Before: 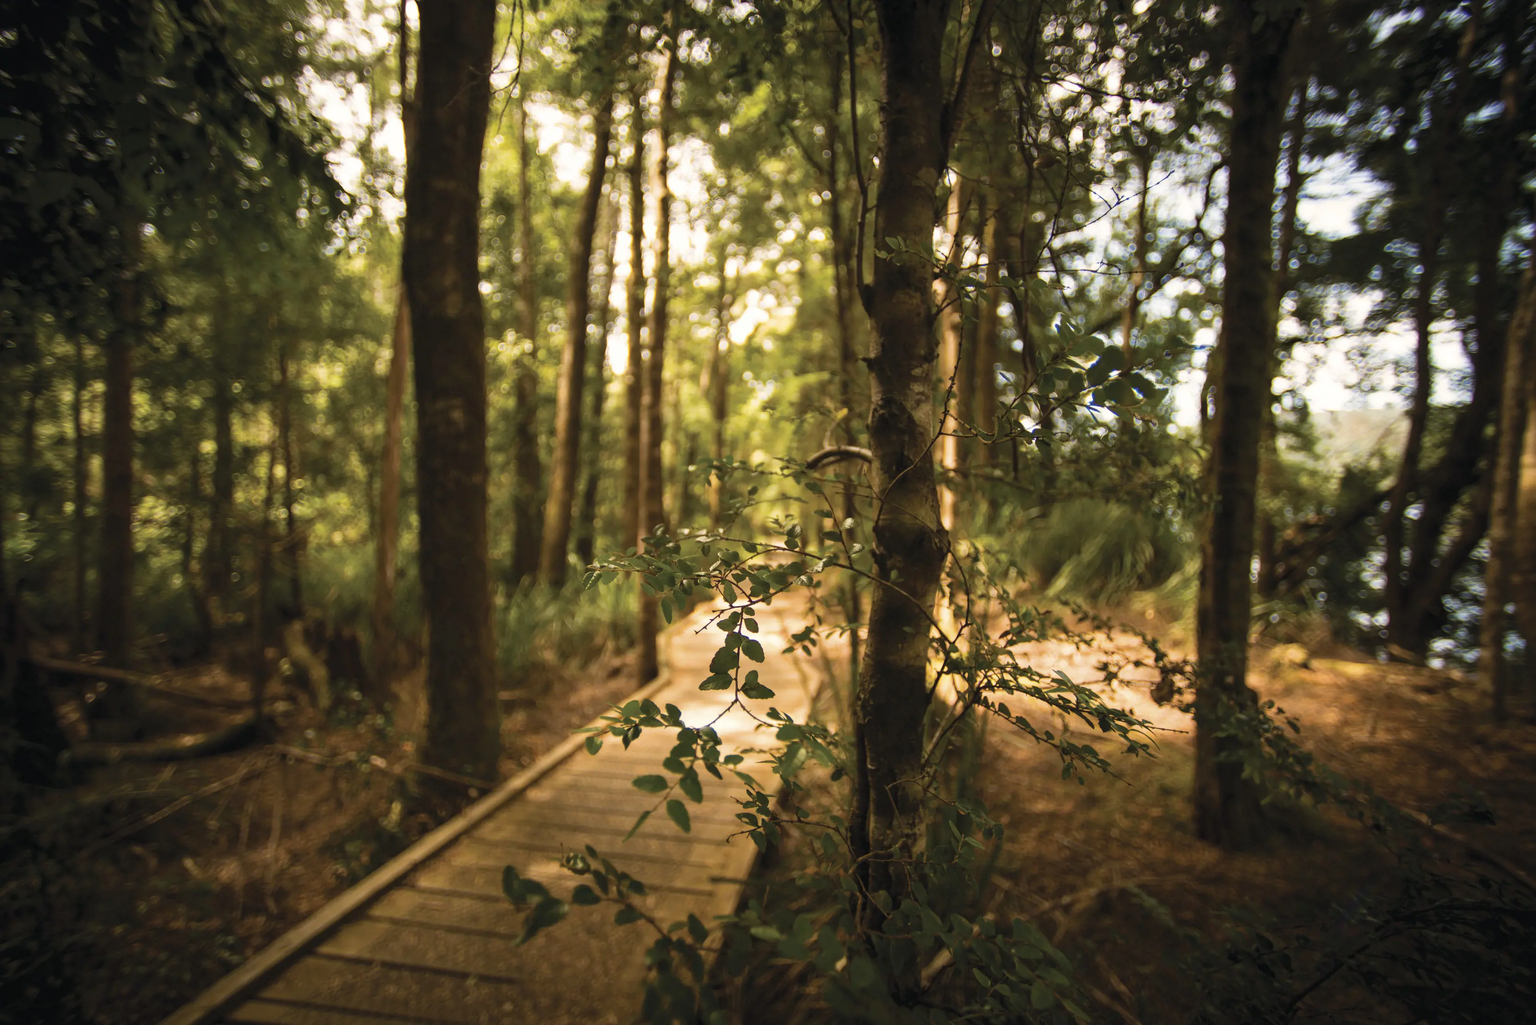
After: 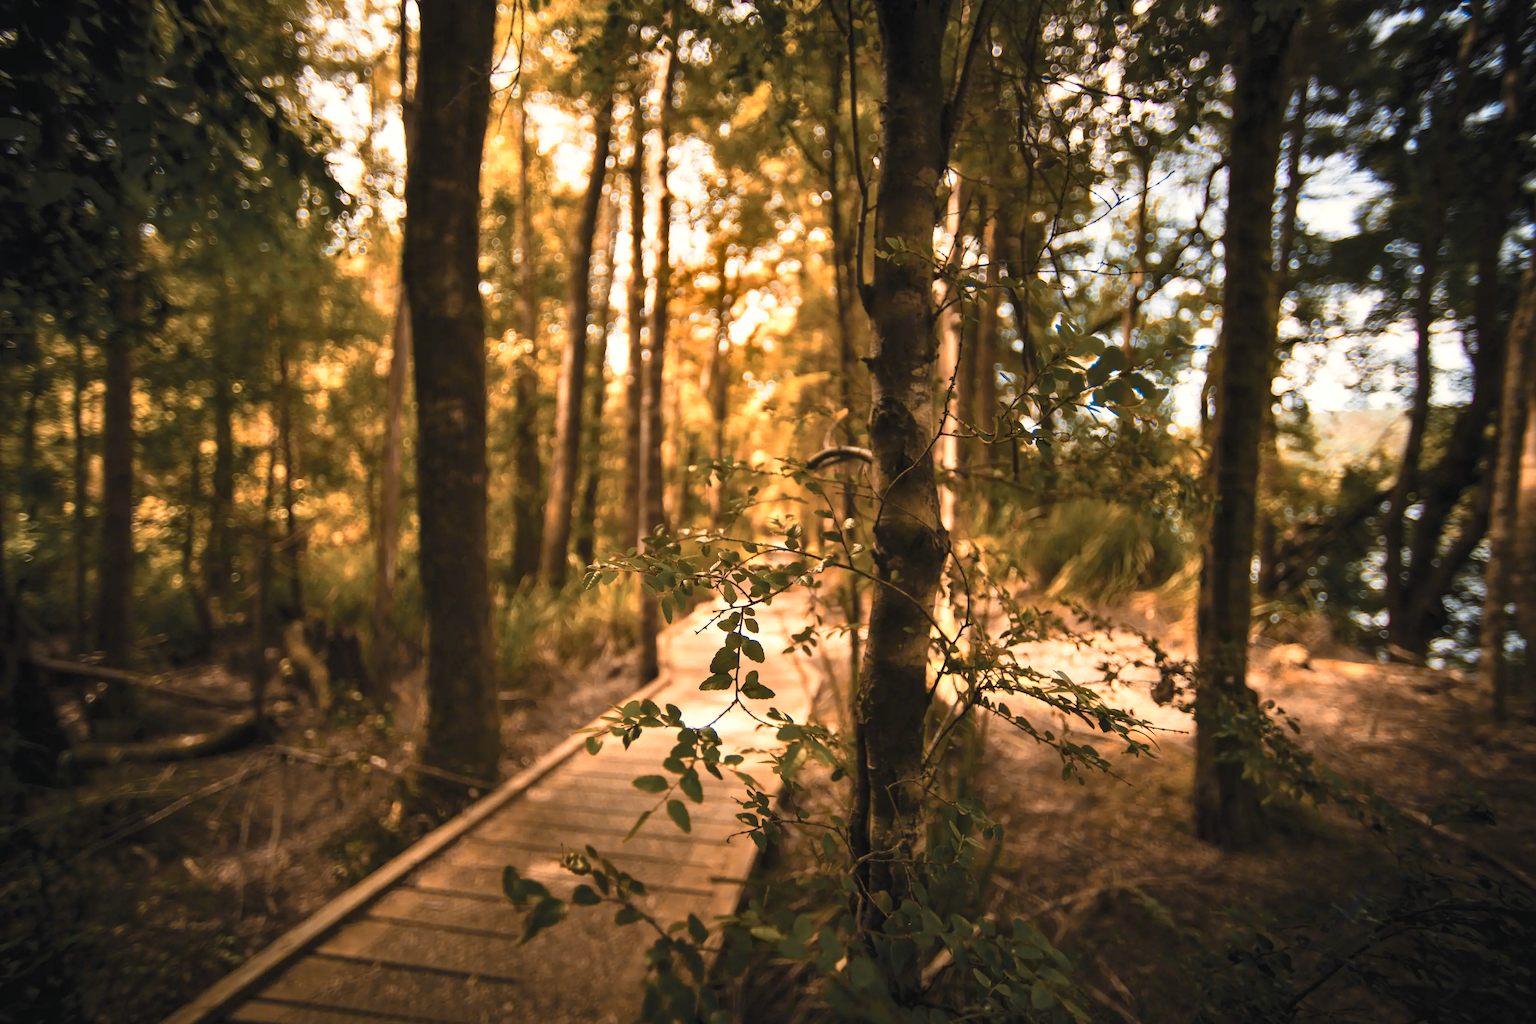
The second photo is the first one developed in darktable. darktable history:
color zones: curves: ch0 [(0.009, 0.528) (0.136, 0.6) (0.255, 0.586) (0.39, 0.528) (0.522, 0.584) (0.686, 0.736) (0.849, 0.561)]; ch1 [(0.045, 0.781) (0.14, 0.416) (0.257, 0.695) (0.442, 0.032) (0.738, 0.338) (0.818, 0.632) (0.891, 0.741) (1, 0.704)]; ch2 [(0, 0.667) (0.141, 0.52) (0.26, 0.37) (0.474, 0.432) (0.743, 0.286)]
shadows and highlights: shadows 24.36, highlights -79.21, soften with gaussian
